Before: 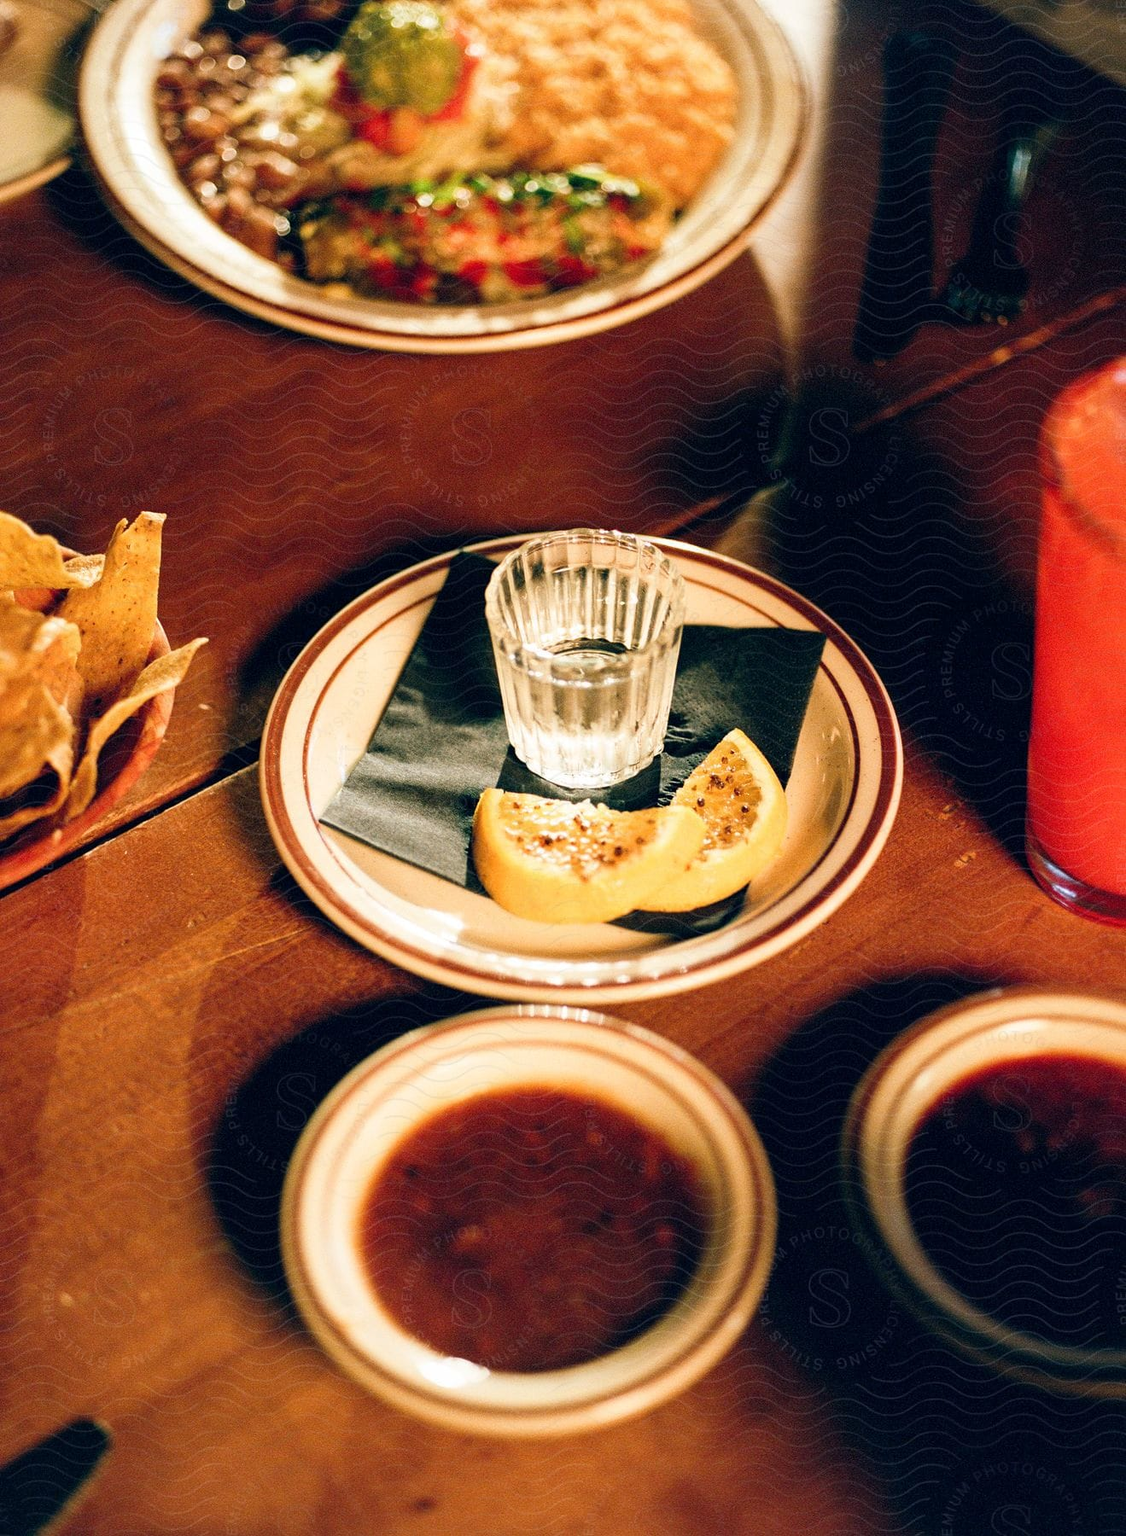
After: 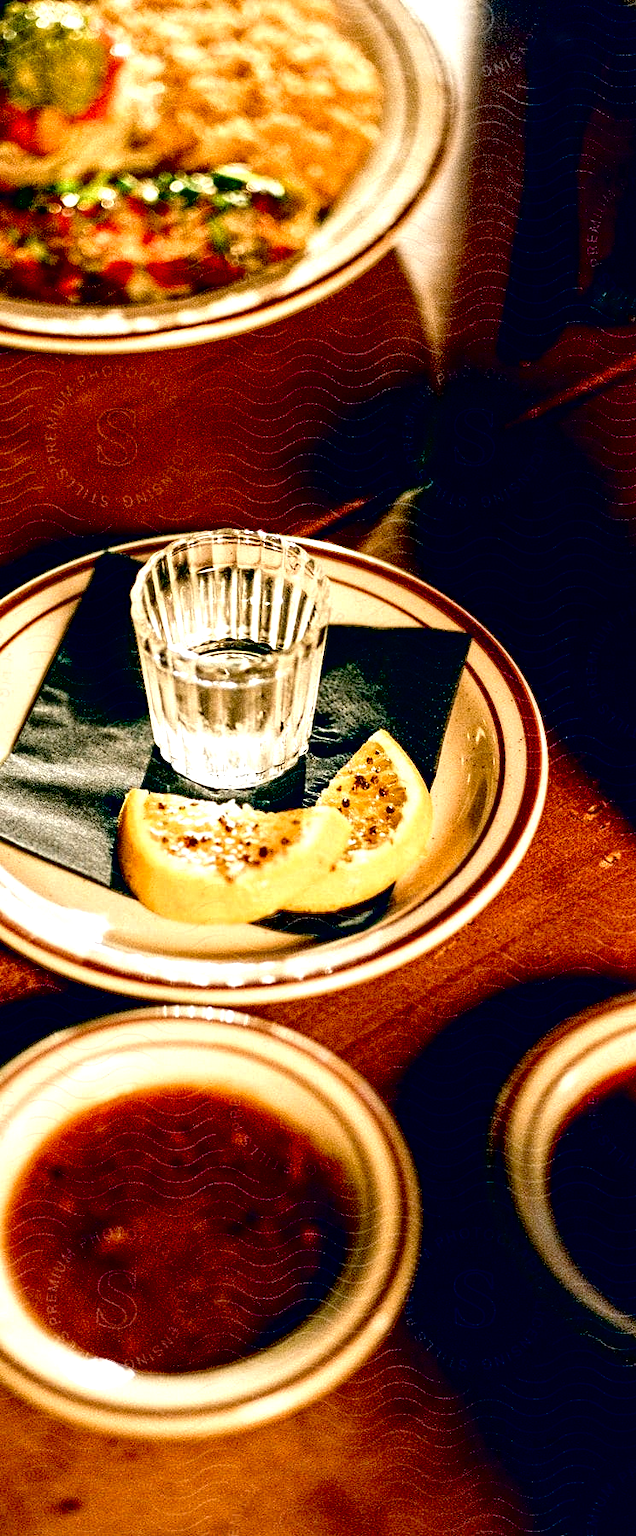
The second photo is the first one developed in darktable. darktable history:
crop: left 31.576%, top 0.02%, right 11.802%
contrast equalizer: octaves 7, y [[0.5, 0.542, 0.583, 0.625, 0.667, 0.708], [0.5 ×6], [0.5 ×6], [0 ×6], [0 ×6]]
local contrast: mode bilateral grid, contrast 16, coarseness 37, detail 105%, midtone range 0.2
exposure: black level correction 0.03, exposure 0.325 EV, compensate highlight preservation false
